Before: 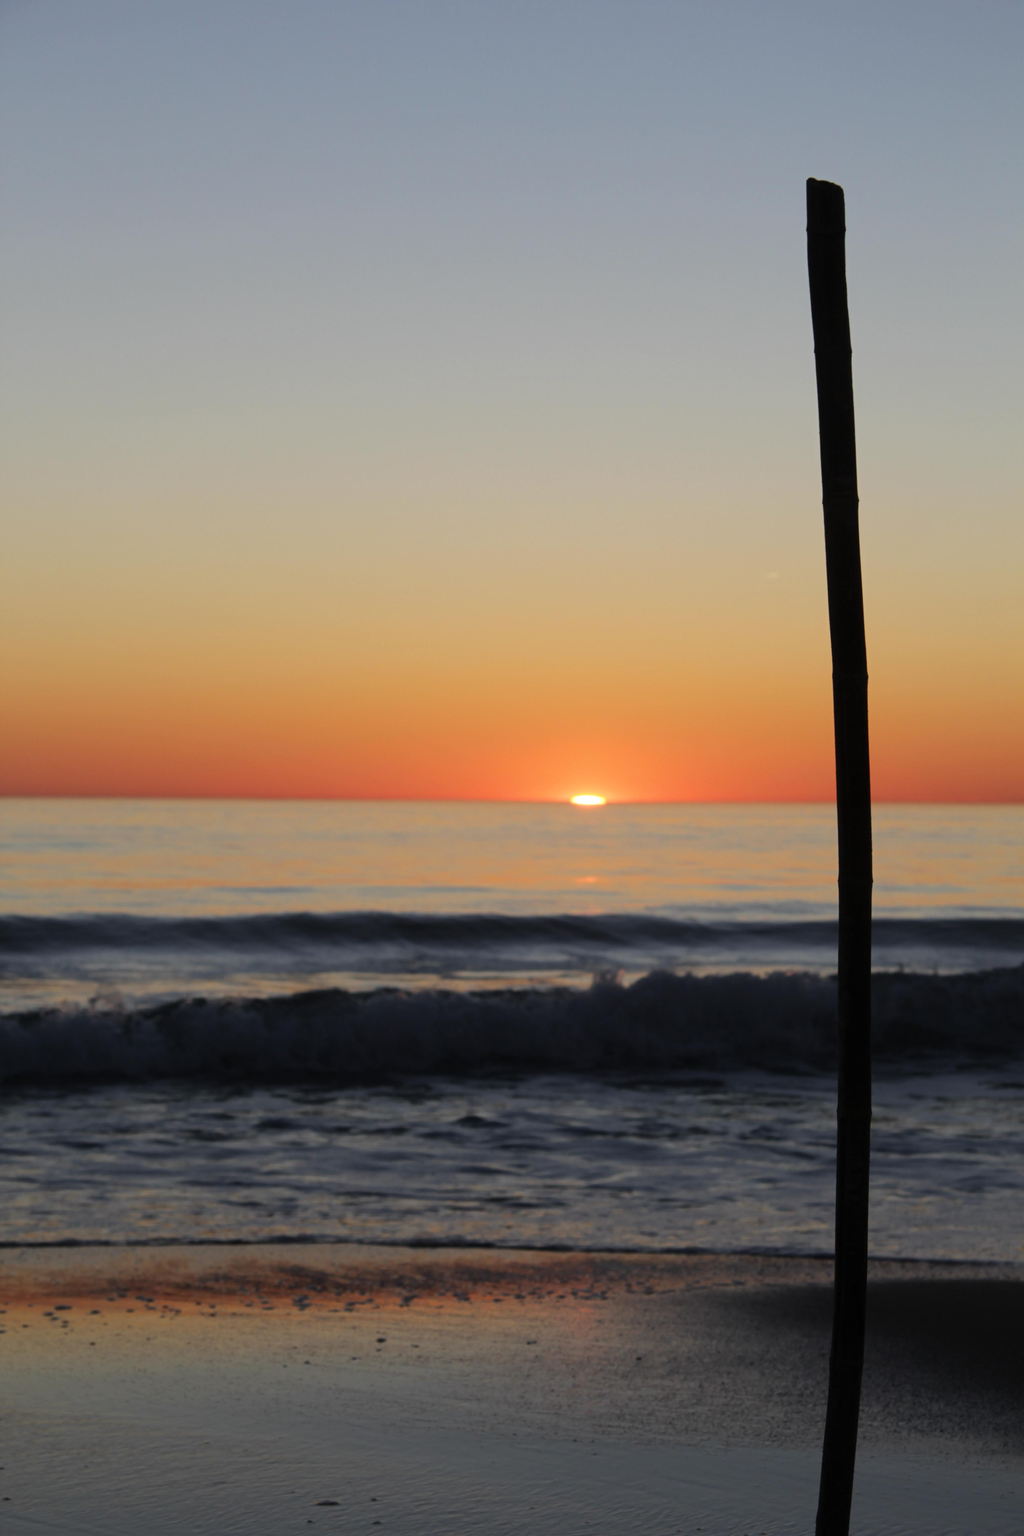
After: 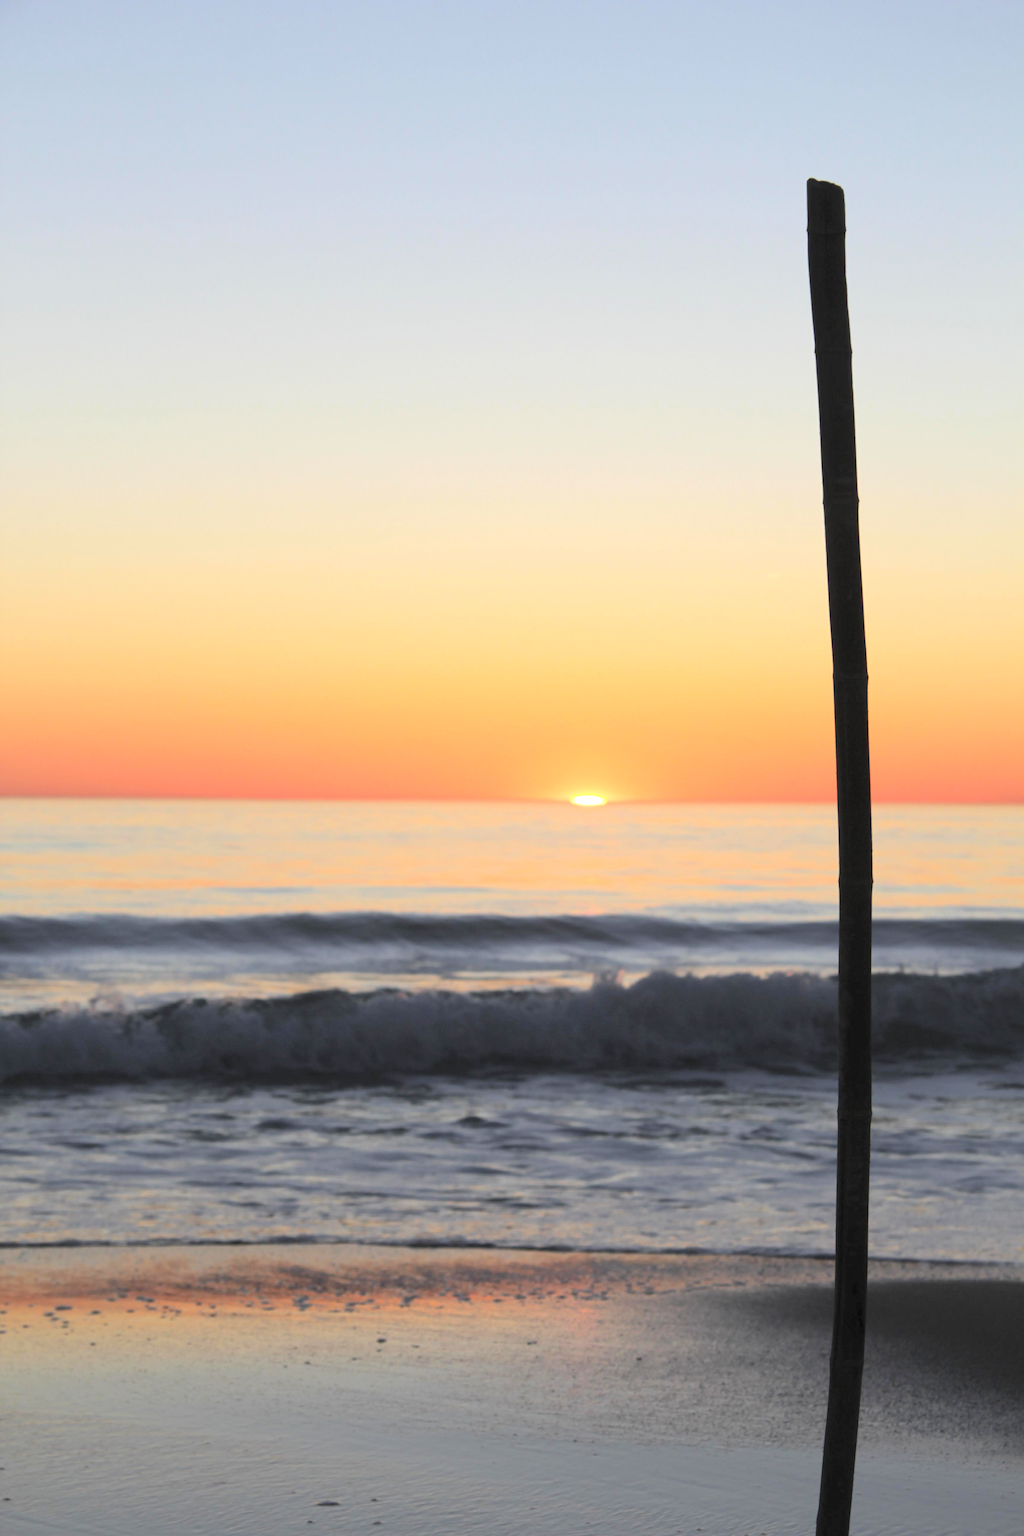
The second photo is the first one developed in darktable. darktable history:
contrast brightness saturation: brightness 0.28
exposure: exposure 0.722 EV, compensate highlight preservation false
